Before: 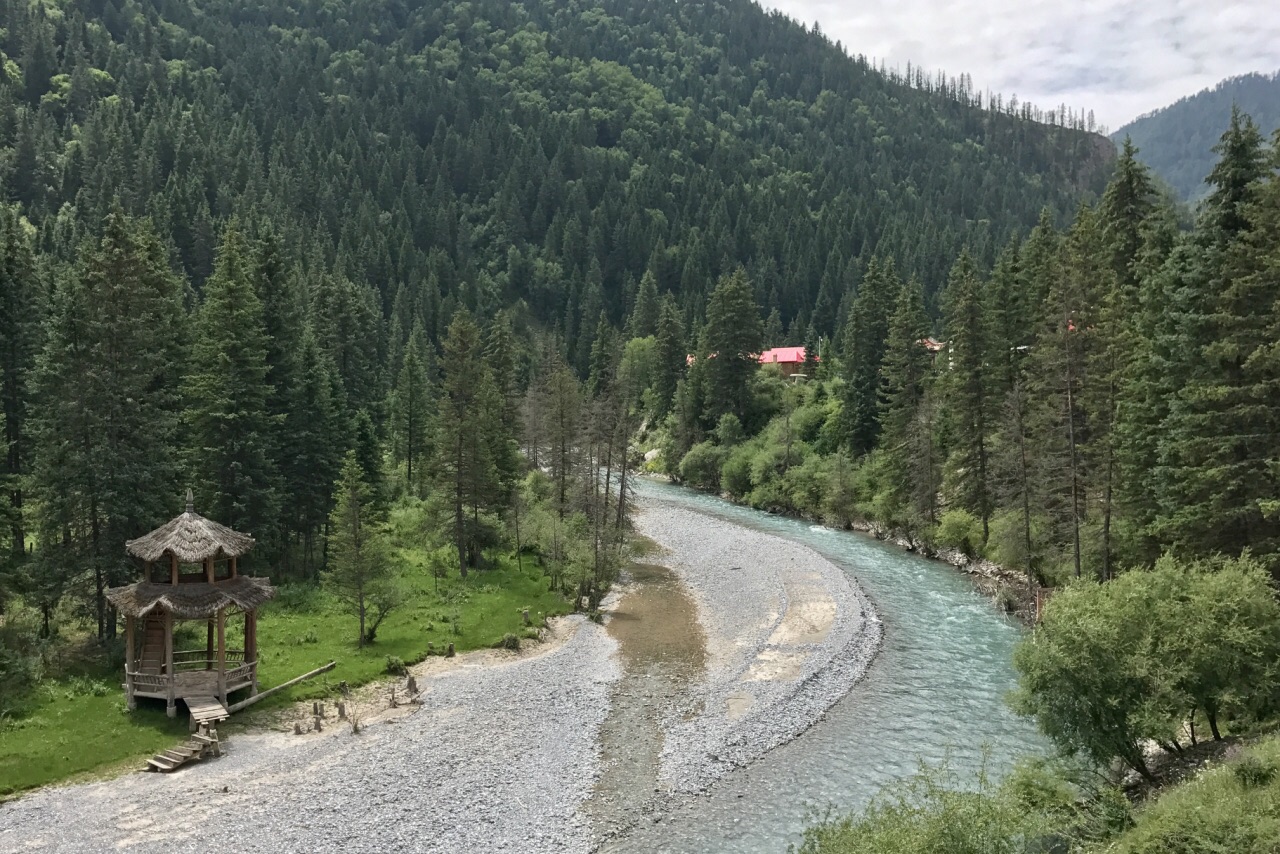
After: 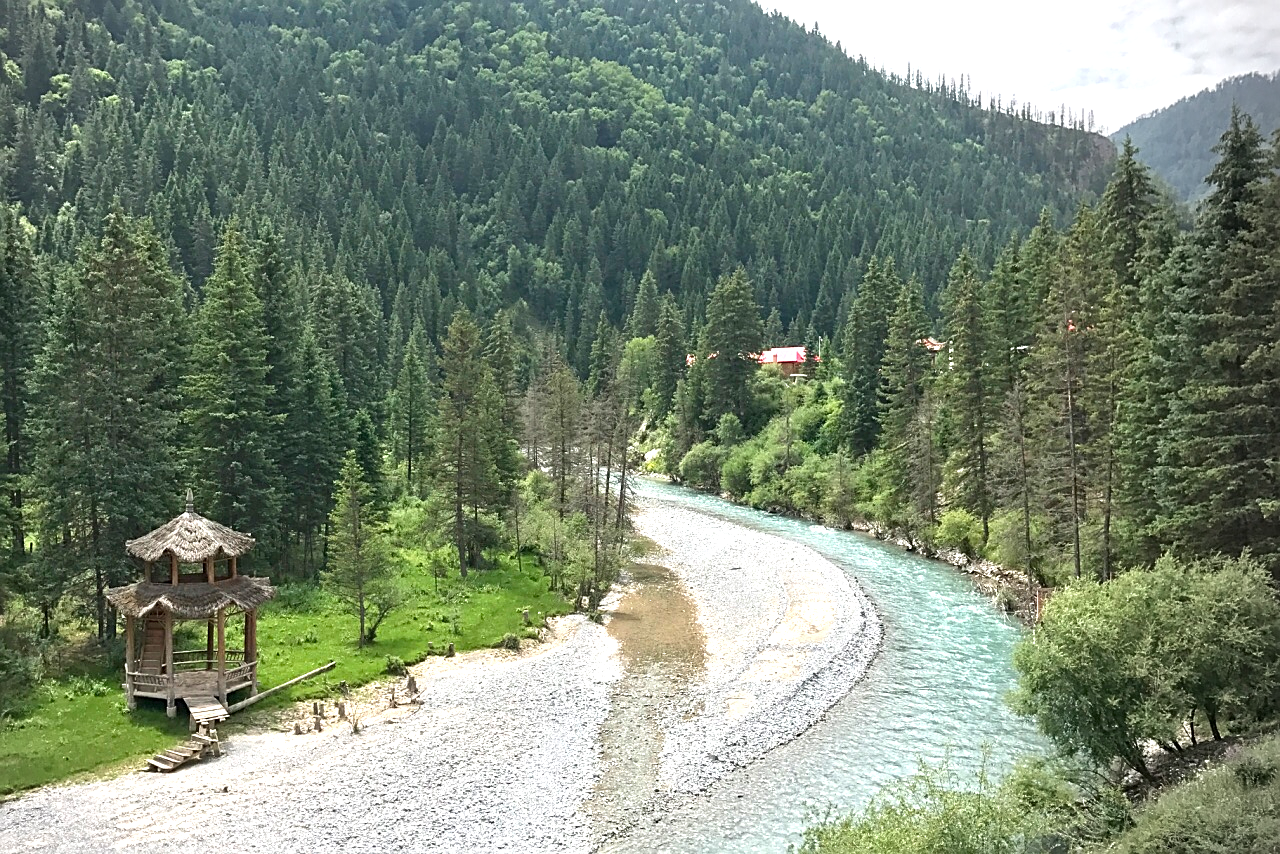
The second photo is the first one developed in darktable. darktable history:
sharpen: on, module defaults
vignetting: center (-0.15, 0.013)
exposure: black level correction 0, exposure 1.015 EV, compensate exposure bias true, compensate highlight preservation false
